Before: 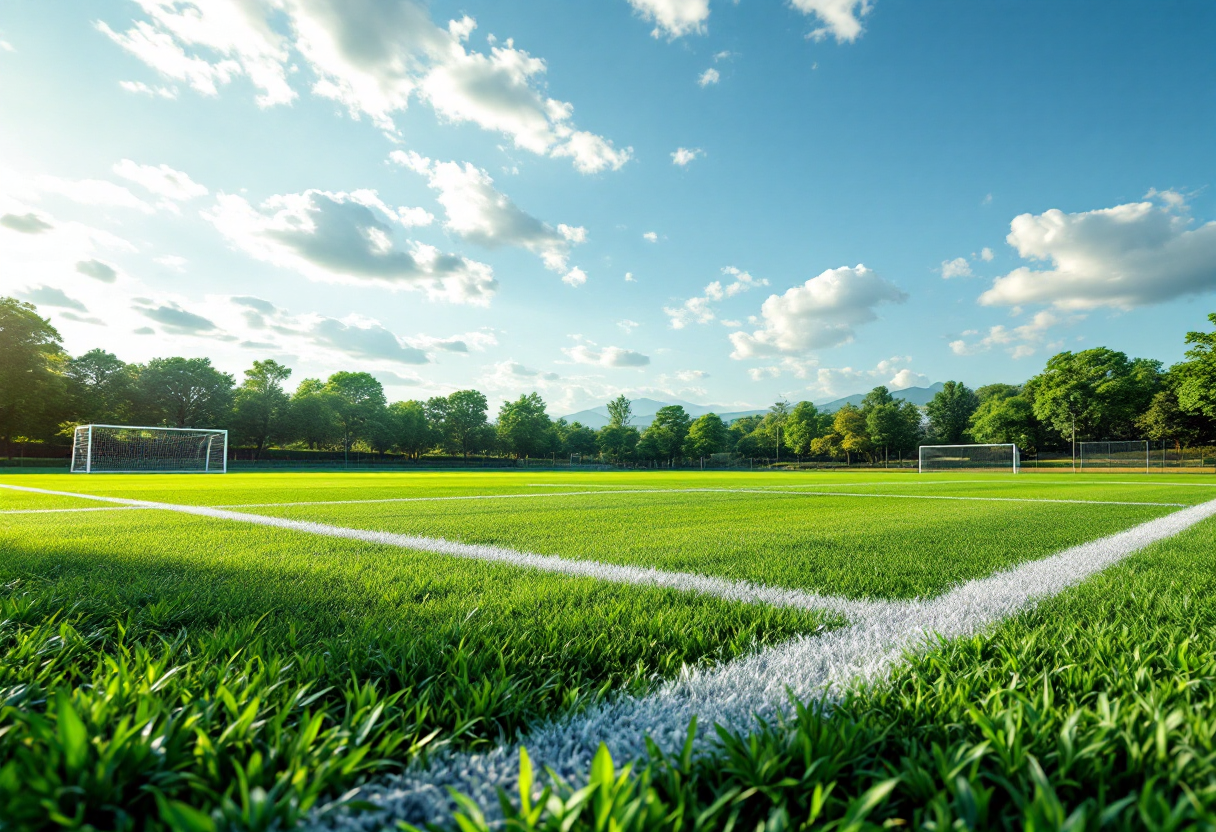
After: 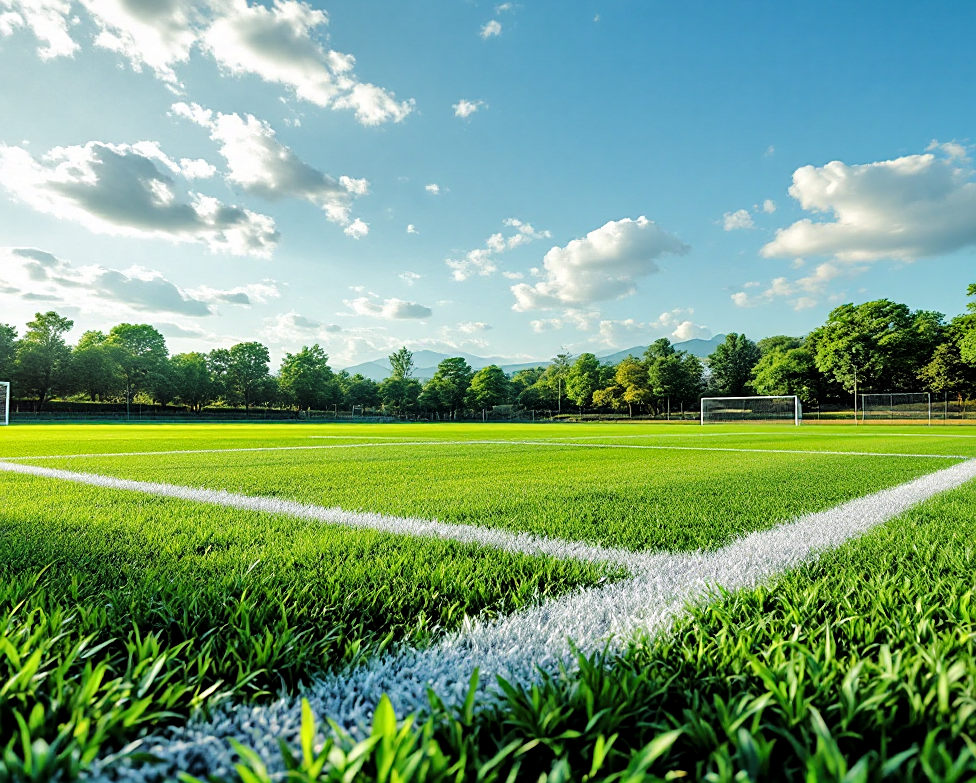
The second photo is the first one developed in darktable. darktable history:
crop and rotate: left 17.959%, top 5.771%, right 1.742%
tone curve: curves: ch0 [(0, 0) (0.004, 0) (0.133, 0.076) (0.325, 0.362) (0.879, 0.885) (1, 1)], color space Lab, linked channels, preserve colors none
sharpen: on, module defaults
shadows and highlights: highlights color adjustment 0%, soften with gaussian
